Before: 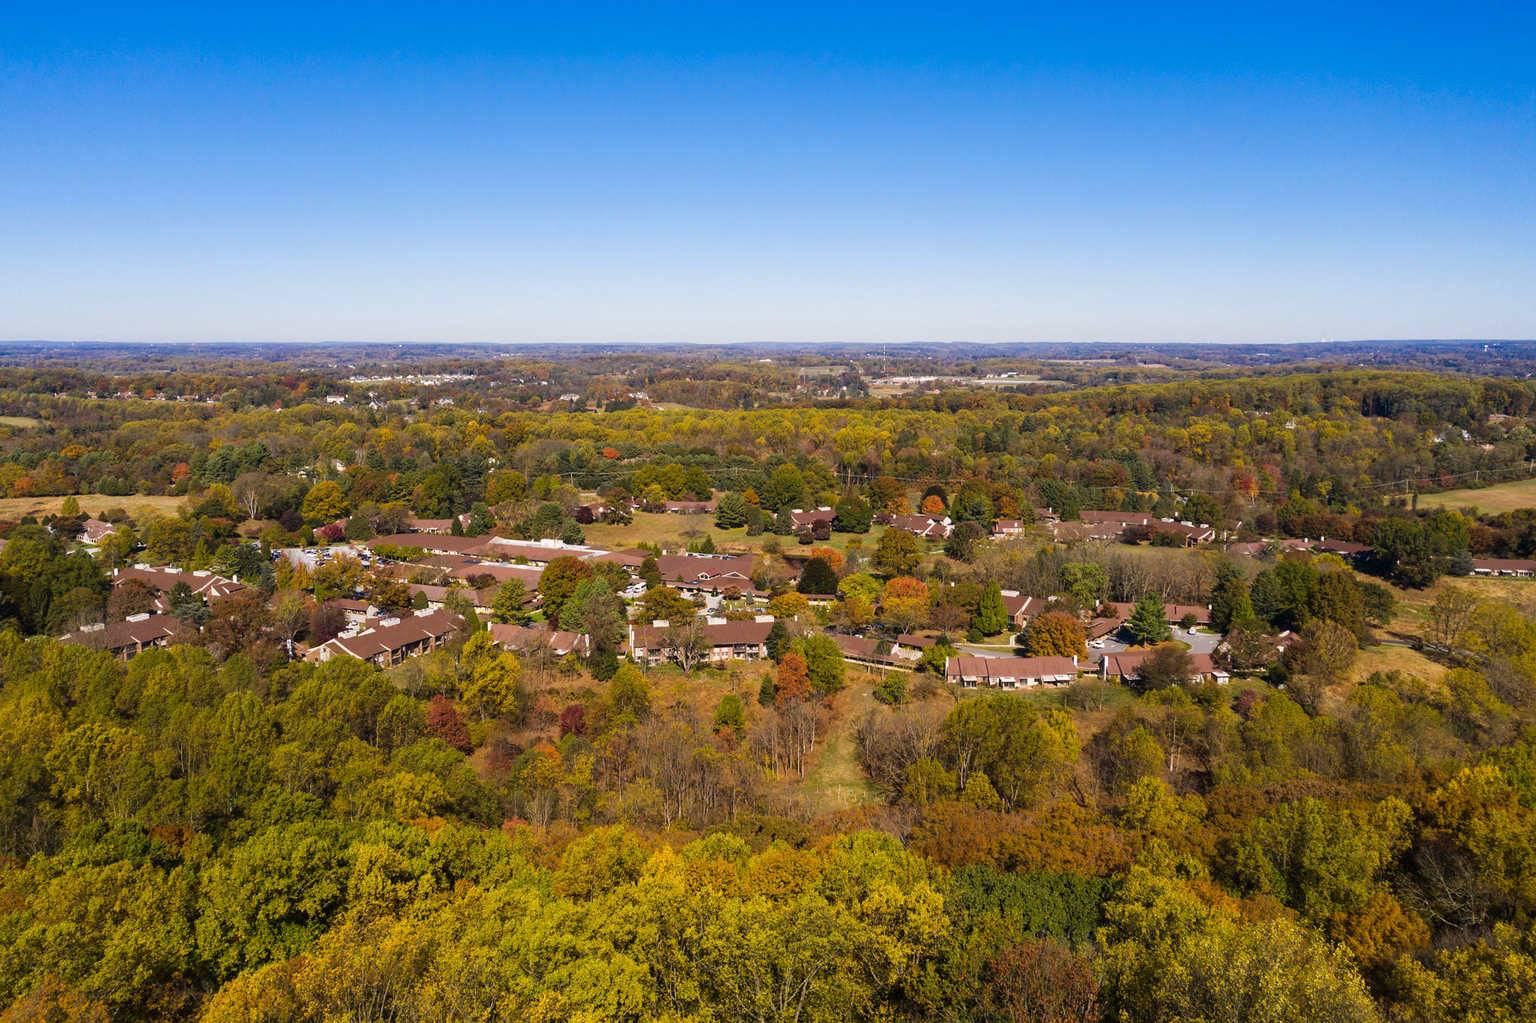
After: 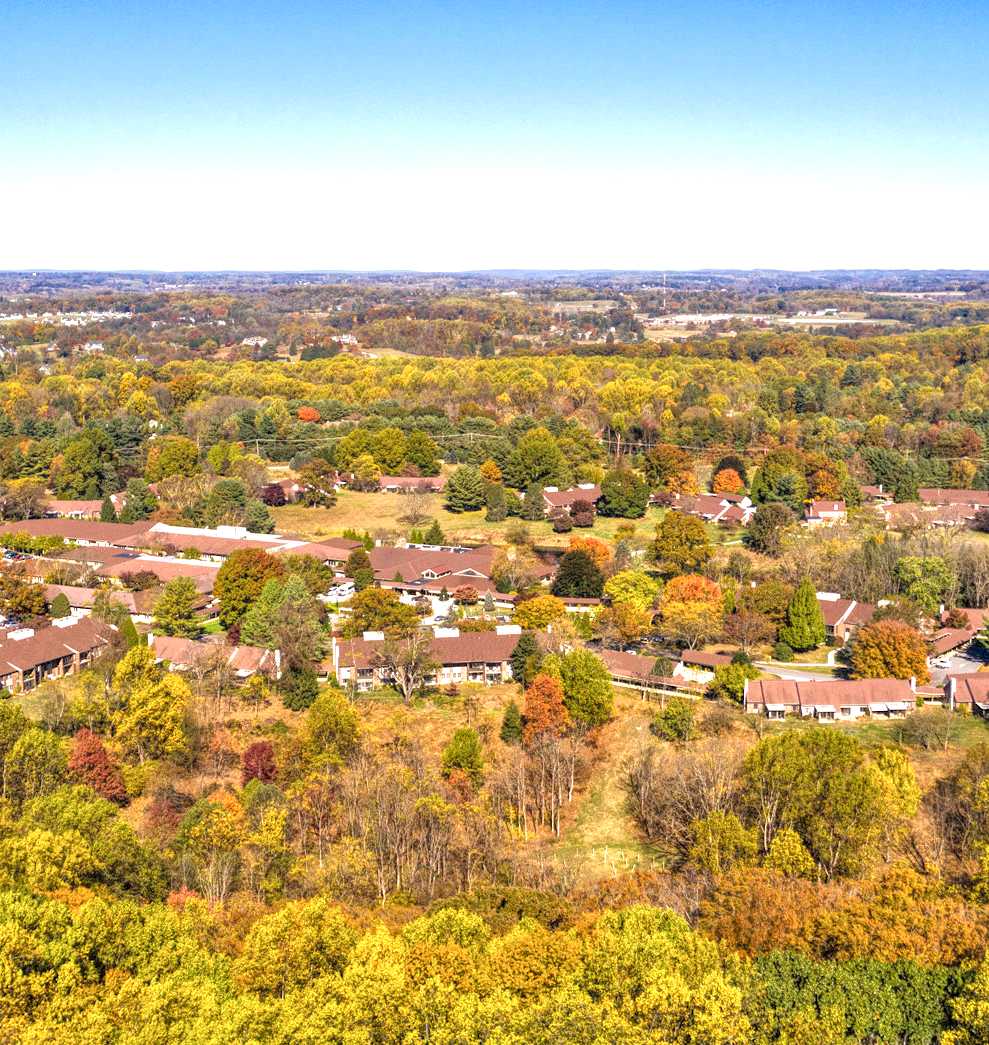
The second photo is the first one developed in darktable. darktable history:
tone equalizer: -7 EV 0.15 EV, -6 EV 0.6 EV, -5 EV 1.15 EV, -4 EV 1.33 EV, -3 EV 1.15 EV, -2 EV 0.6 EV, -1 EV 0.15 EV, mask exposure compensation -0.5 EV
crop and rotate: angle 0.02°, left 24.353%, top 13.219%, right 26.156%, bottom 8.224%
exposure: exposure 0.559 EV, compensate highlight preservation false
contrast brightness saturation: saturation -0.04
local contrast: highlights 100%, shadows 100%, detail 200%, midtone range 0.2
